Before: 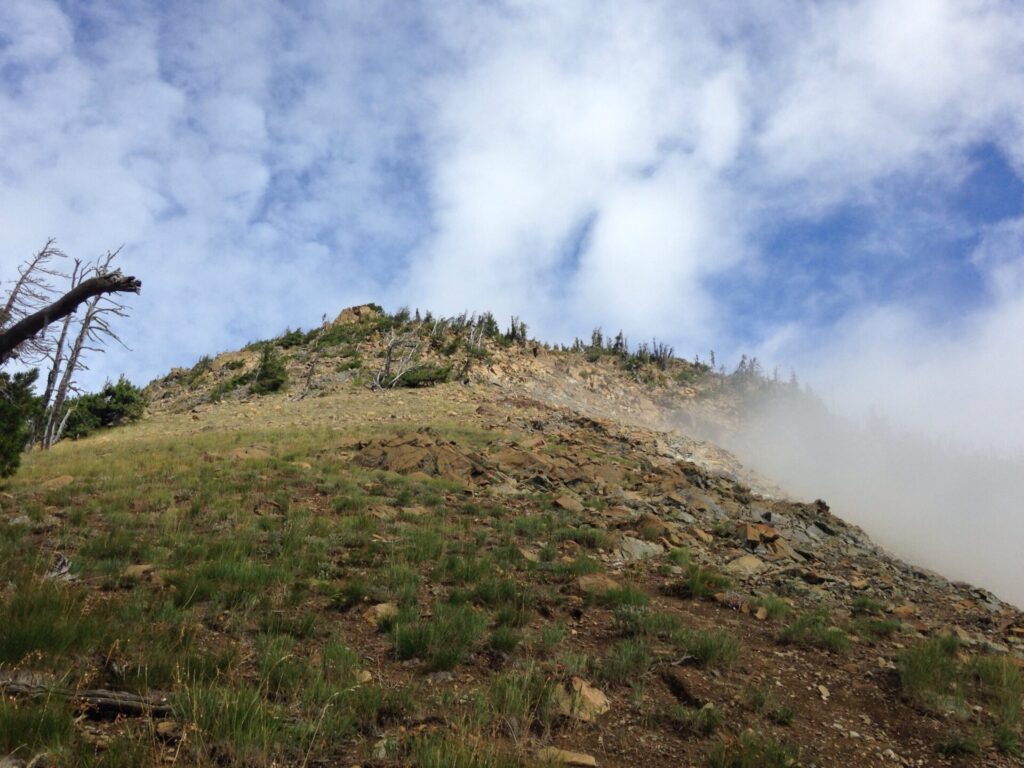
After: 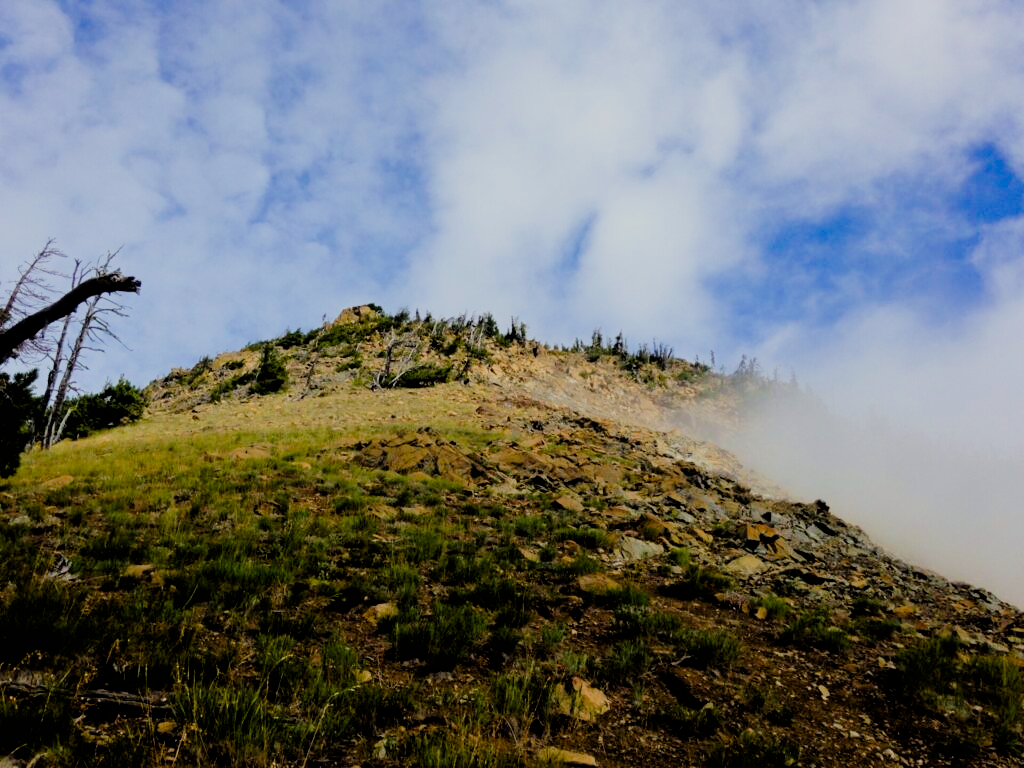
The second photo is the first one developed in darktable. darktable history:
filmic rgb: black relative exposure -3.21 EV, white relative exposure 7.02 EV, hardness 1.46, contrast 1.35
color balance rgb: perceptual saturation grading › global saturation 20%, perceptual saturation grading › highlights -25%, perceptual saturation grading › shadows 25%, global vibrance 50%
